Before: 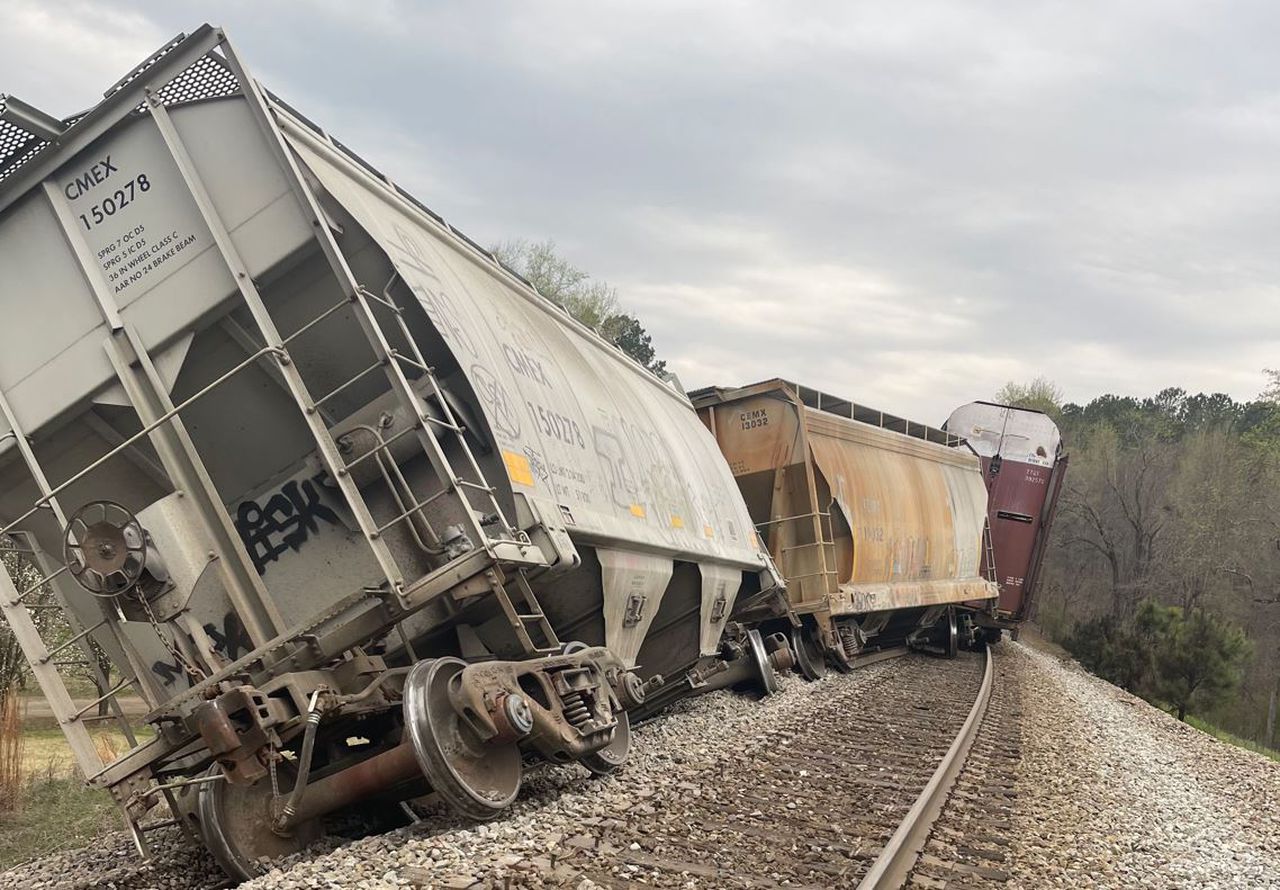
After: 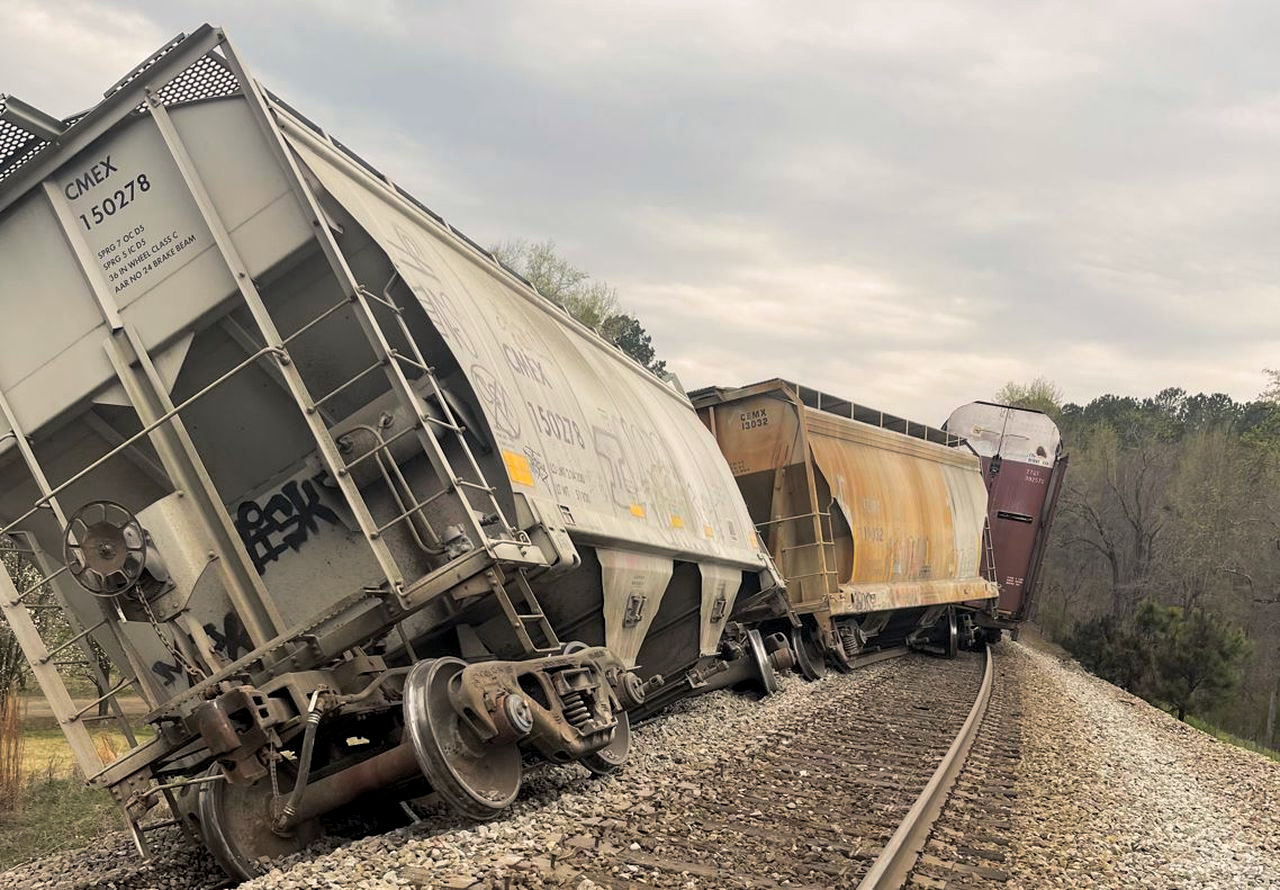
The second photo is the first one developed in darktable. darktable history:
color balance rgb: shadows lift › chroma 1%, shadows lift › hue 240.84°, highlights gain › chroma 2%, highlights gain › hue 73.2°, global offset › luminance -0.5%, perceptual saturation grading › global saturation 20%, perceptual saturation grading › highlights -25%, perceptual saturation grading › shadows 50%, global vibrance 25.26%
vibrance: on, module defaults
split-toning: shadows › hue 36°, shadows › saturation 0.05, highlights › hue 10.8°, highlights › saturation 0.15, compress 40%
